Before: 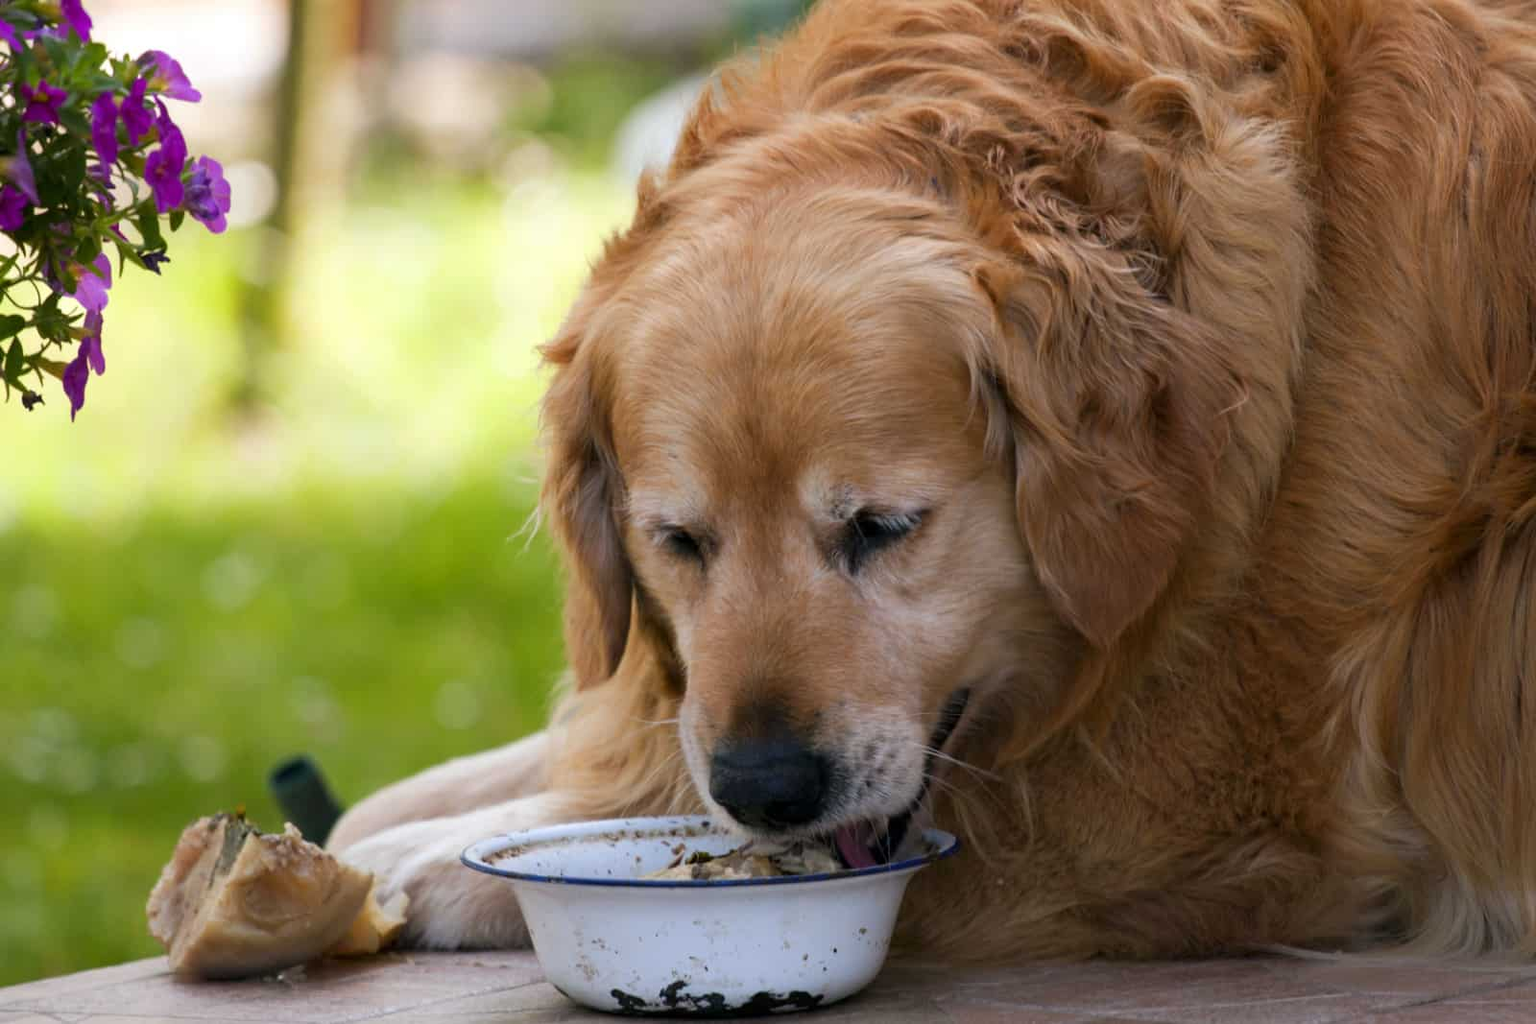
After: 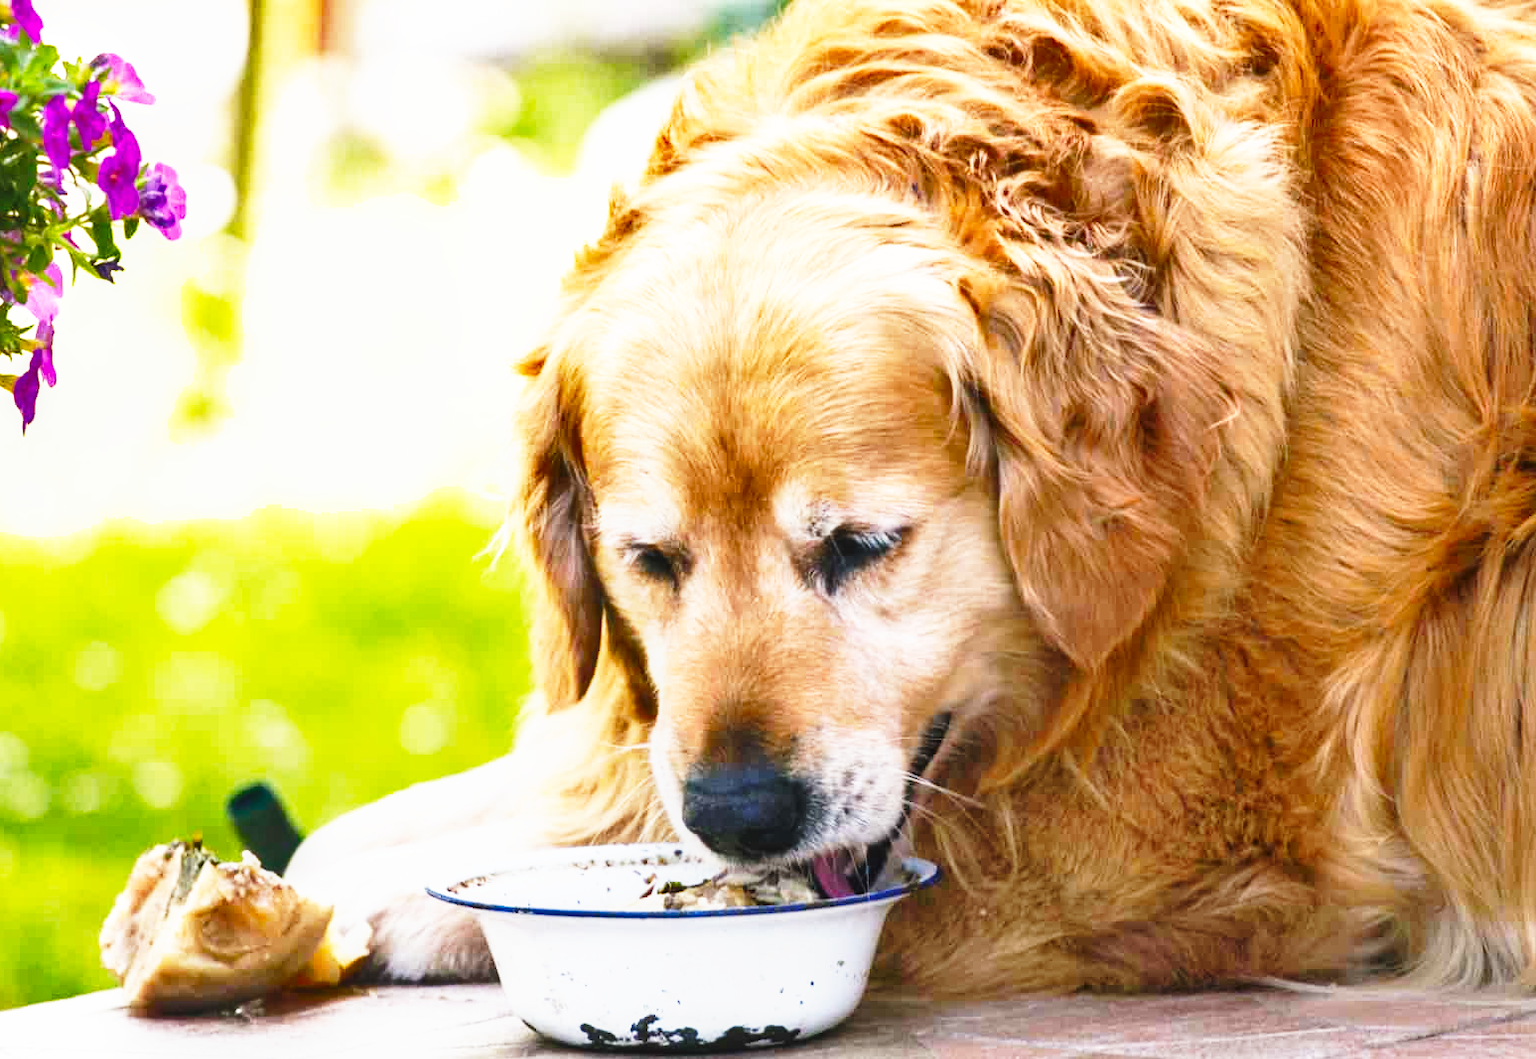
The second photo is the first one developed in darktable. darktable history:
color zones: curves: ch1 [(0, 0.525) (0.143, 0.556) (0.286, 0.52) (0.429, 0.5) (0.571, 0.5) (0.714, 0.5) (0.857, 0.503) (1, 0.525)]
local contrast: detail 109%
crop and rotate: left 3.293%
shadows and highlights: soften with gaussian
base curve: curves: ch0 [(0, 0) (0.026, 0.03) (0.109, 0.232) (0.351, 0.748) (0.669, 0.968) (1, 1)], preserve colors none
exposure: black level correction 0, exposure 1.1 EV, compensate highlight preservation false
